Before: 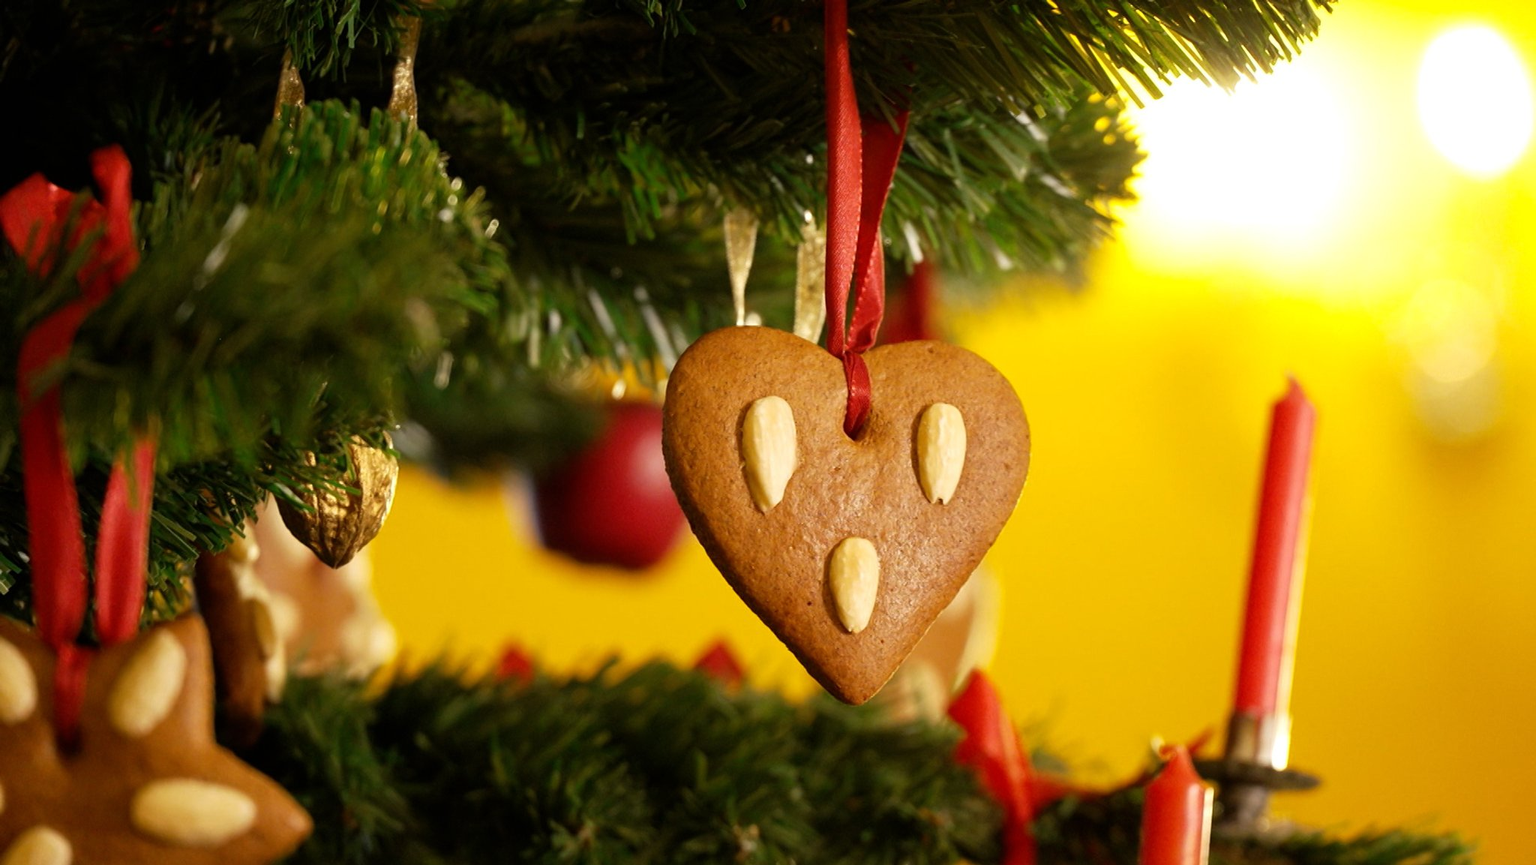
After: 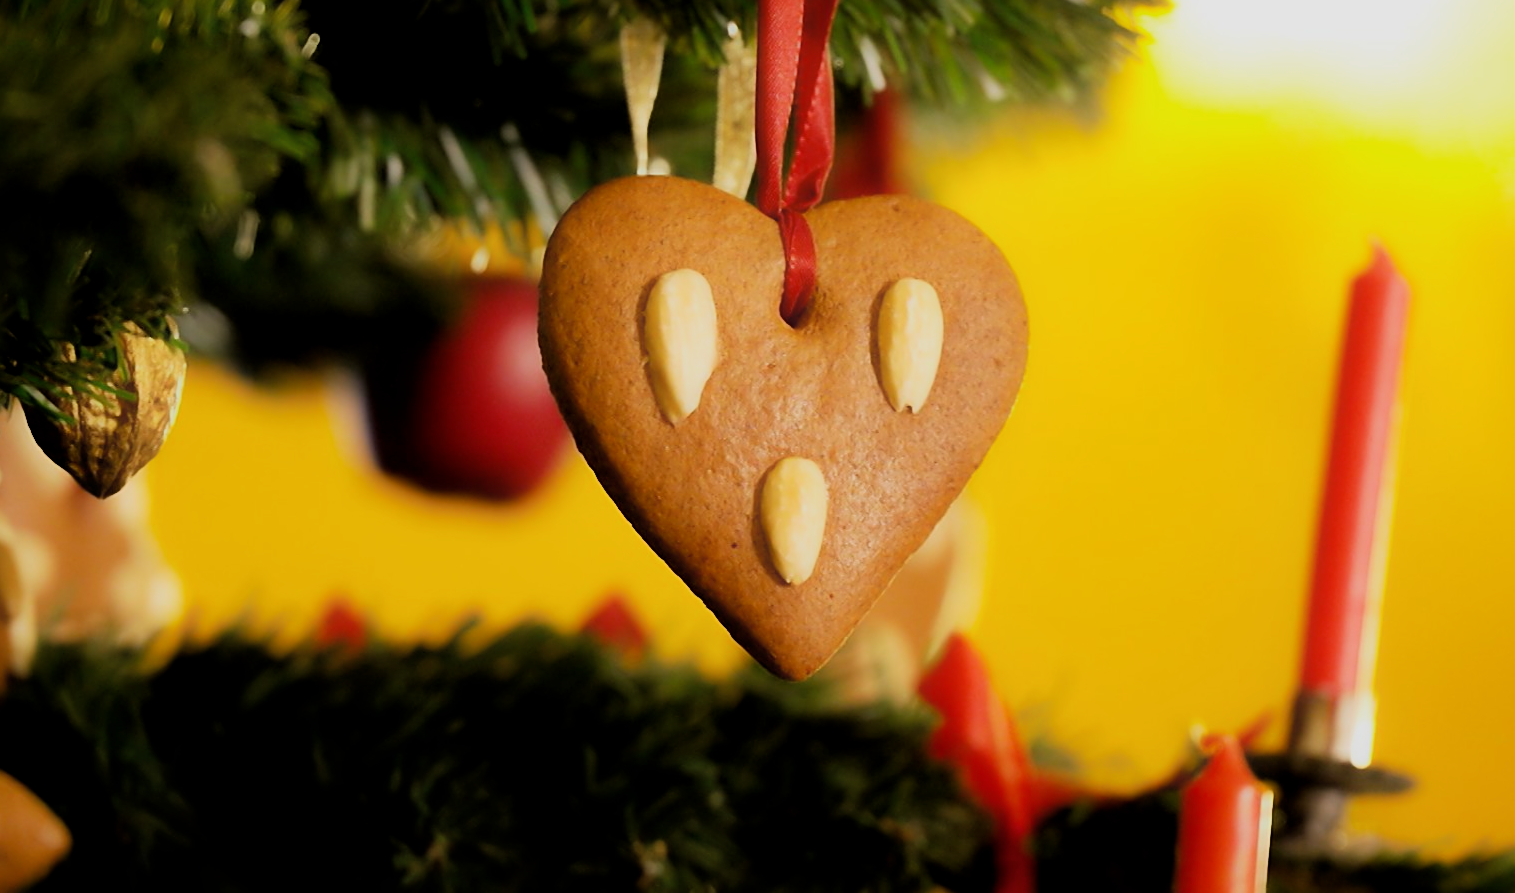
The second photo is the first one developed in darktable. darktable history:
exposure: black level correction 0.001, compensate exposure bias true, compensate highlight preservation false
contrast equalizer: octaves 7, y [[0.5, 0.542, 0.583, 0.625, 0.667, 0.708], [0.5 ×6], [0.5 ×6], [0, 0.033, 0.067, 0.1, 0.133, 0.167], [0, 0.05, 0.1, 0.15, 0.2, 0.25]], mix -0.988
crop: left 16.86%, top 22.538%, right 9.134%
filmic rgb: black relative exposure -5 EV, white relative exposure 3.96 EV, threshold 2.98 EV, hardness 2.88, contrast 1.297, iterations of high-quality reconstruction 0, enable highlight reconstruction true
sharpen: on, module defaults
local contrast: mode bilateral grid, contrast 21, coarseness 50, detail 120%, midtone range 0.2
